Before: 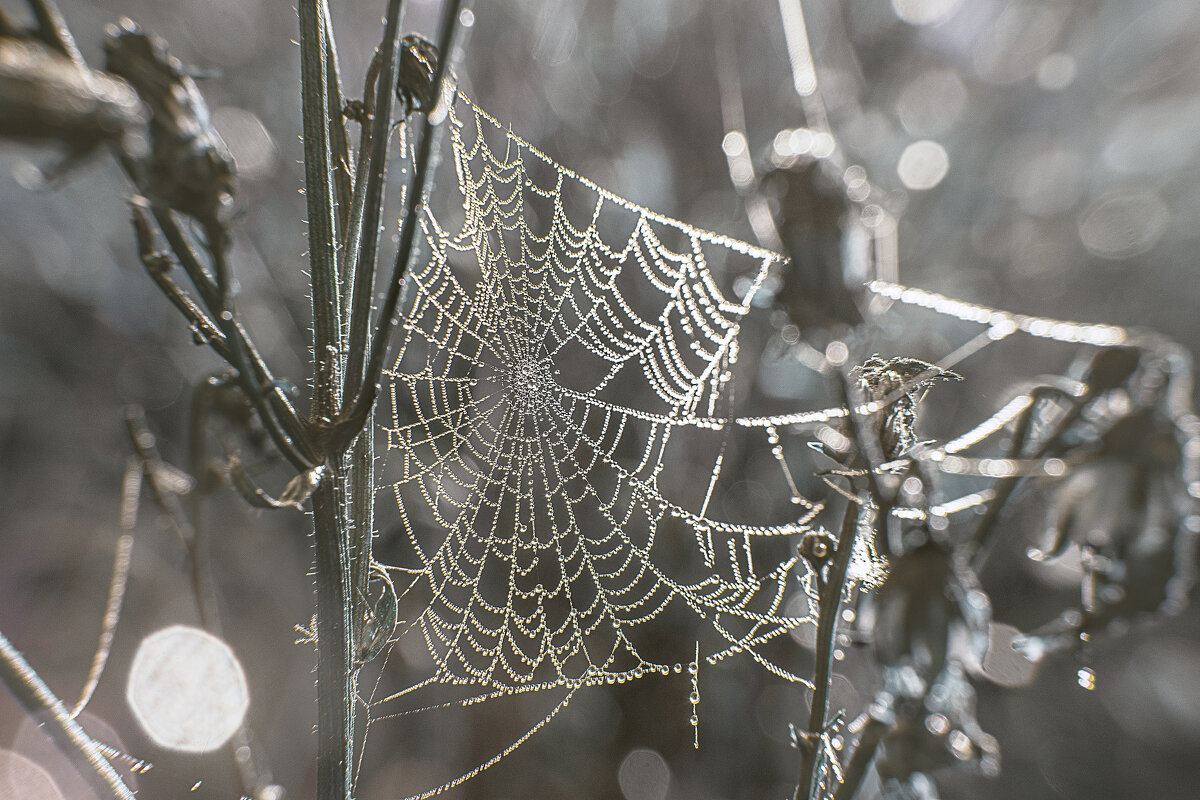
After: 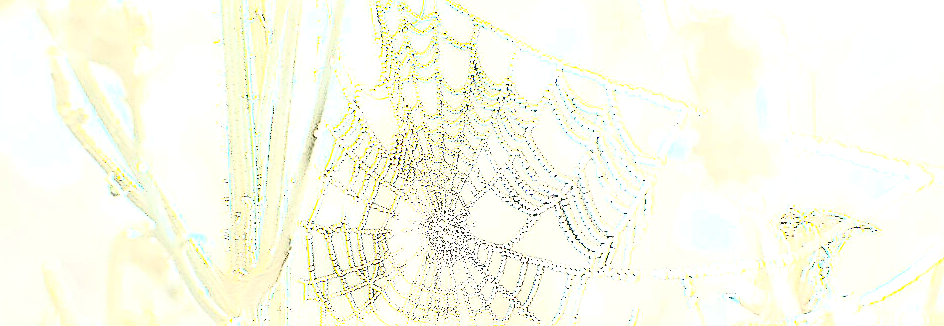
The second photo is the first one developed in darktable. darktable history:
crop: left 7.069%, top 18.616%, right 14.253%, bottom 40.616%
local contrast: mode bilateral grid, contrast 20, coarseness 51, detail 178%, midtone range 0.2
exposure: black level correction 0, exposure 3.918 EV, compensate highlight preservation false
tone curve: curves: ch0 [(0, 0) (0.003, 0.047) (0.011, 0.05) (0.025, 0.053) (0.044, 0.057) (0.069, 0.062) (0.1, 0.084) (0.136, 0.115) (0.177, 0.159) (0.224, 0.216) (0.277, 0.289) (0.335, 0.382) (0.399, 0.474) (0.468, 0.561) (0.543, 0.636) (0.623, 0.705) (0.709, 0.778) (0.801, 0.847) (0.898, 0.916) (1, 1)], color space Lab, linked channels
contrast brightness saturation: contrast 0.942, brightness 0.192
sharpen: on, module defaults
tone equalizer: smoothing 1
